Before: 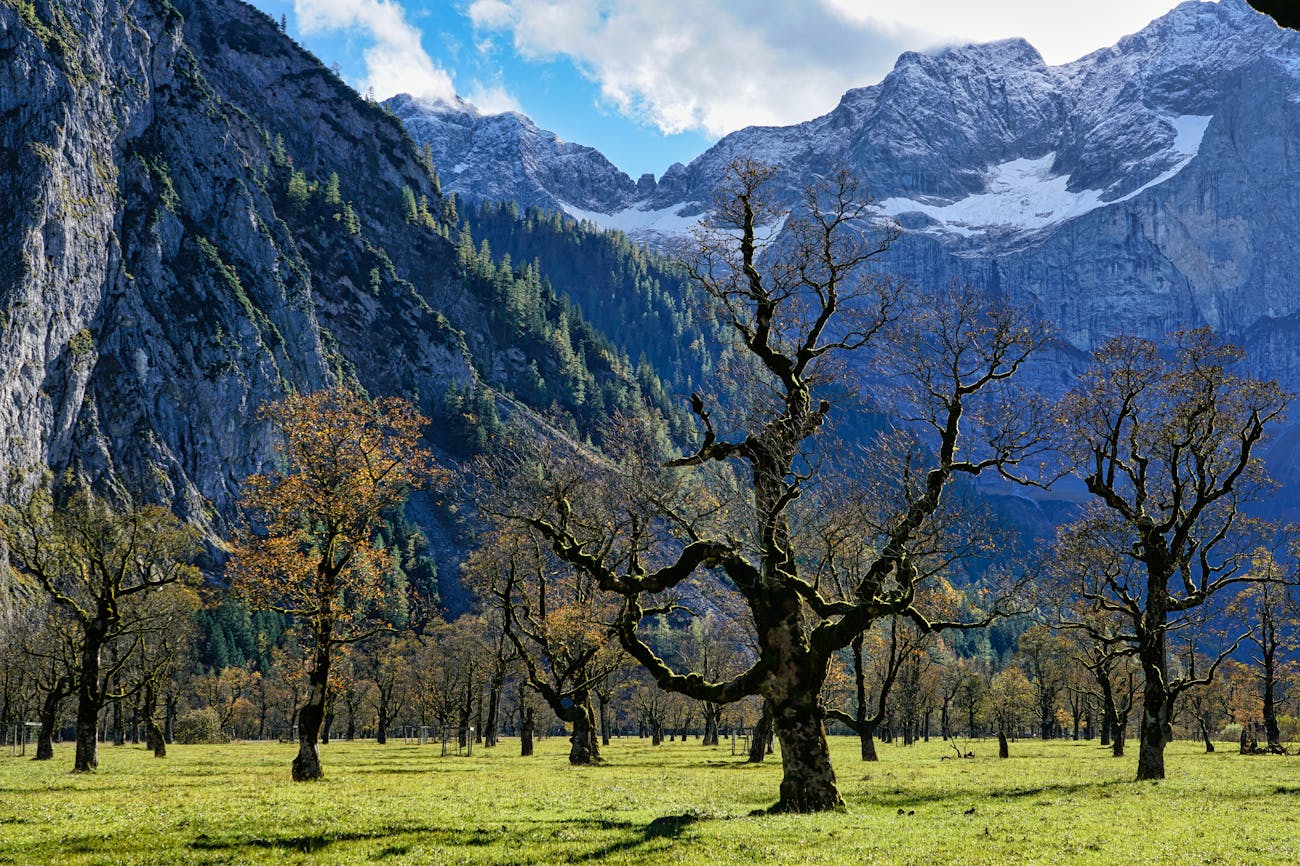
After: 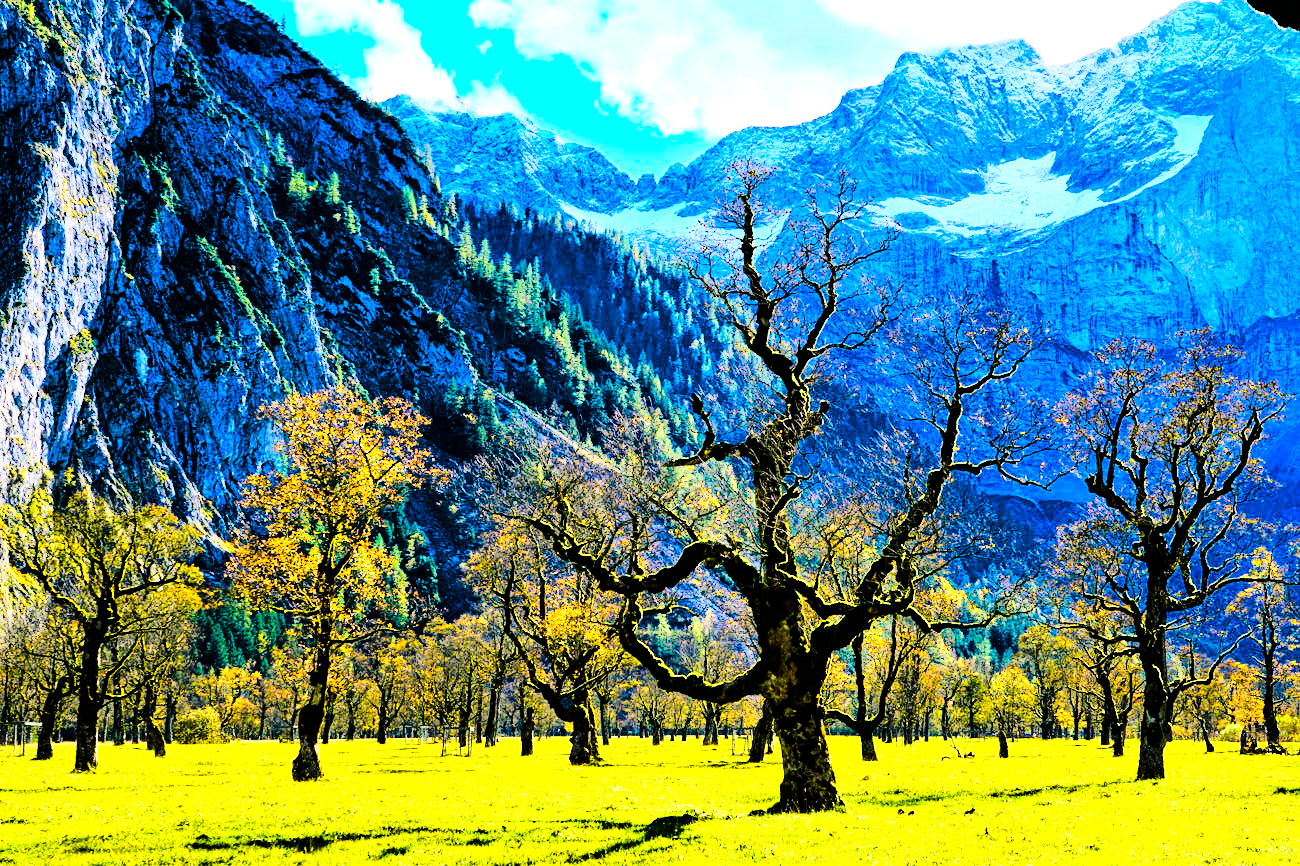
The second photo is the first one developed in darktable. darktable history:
tone curve: curves: ch0 [(0, 0) (0.004, 0) (0.133, 0.071) (0.325, 0.456) (0.832, 0.957) (1, 1)], color space Lab, linked channels, preserve colors none
color zones: curves: ch0 [(0, 0.558) (0.143, 0.559) (0.286, 0.529) (0.429, 0.505) (0.571, 0.5) (0.714, 0.5) (0.857, 0.5) (1, 0.558)]; ch1 [(0, 0.469) (0.01, 0.469) (0.12, 0.446) (0.248, 0.469) (0.5, 0.5) (0.748, 0.5) (0.99, 0.469) (1, 0.469)]
color balance rgb: linear chroma grading › global chroma 25%, perceptual saturation grading › global saturation 45%, perceptual saturation grading › highlights -50%, perceptual saturation grading › shadows 30%, perceptual brilliance grading › global brilliance 18%, global vibrance 40%
